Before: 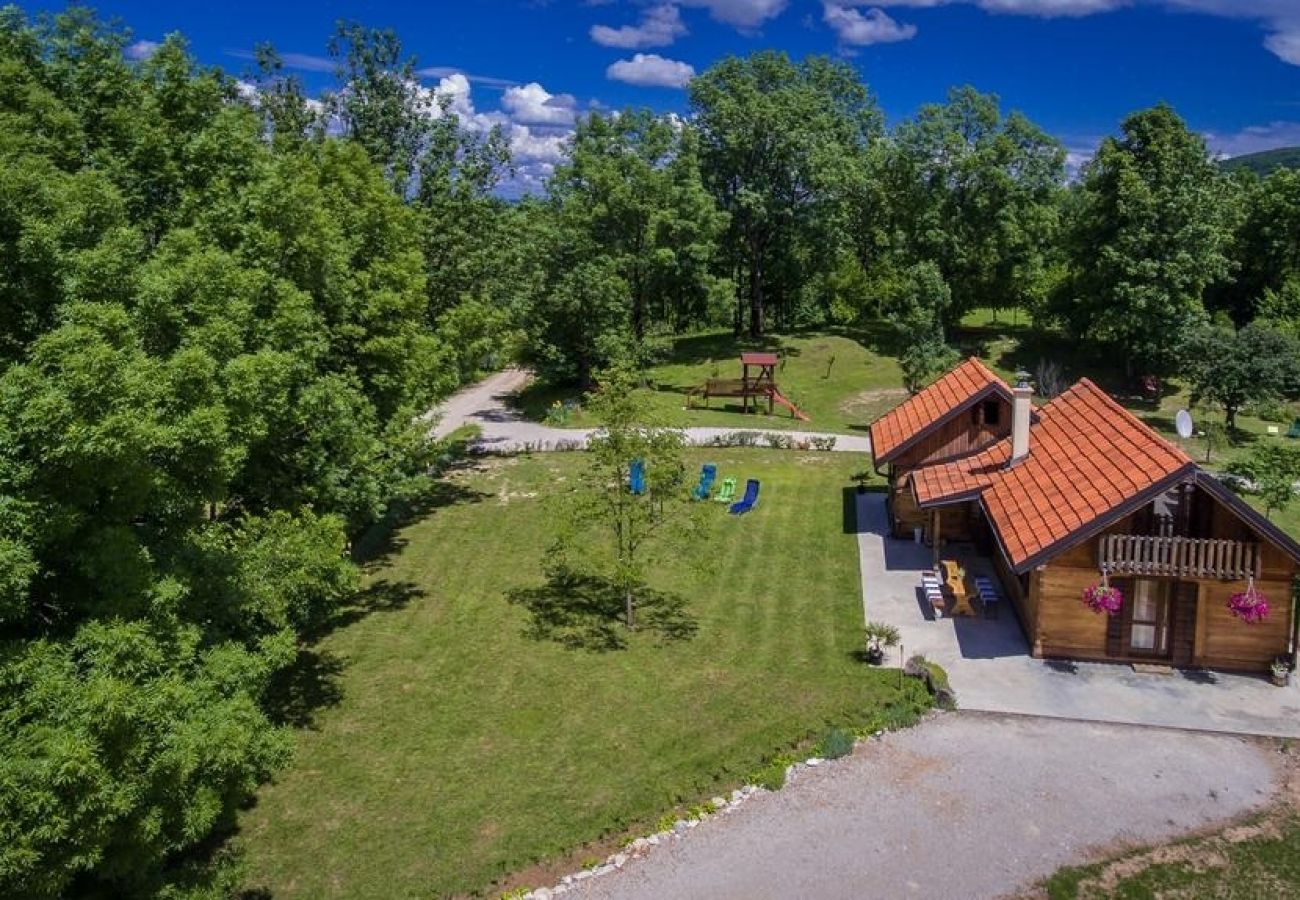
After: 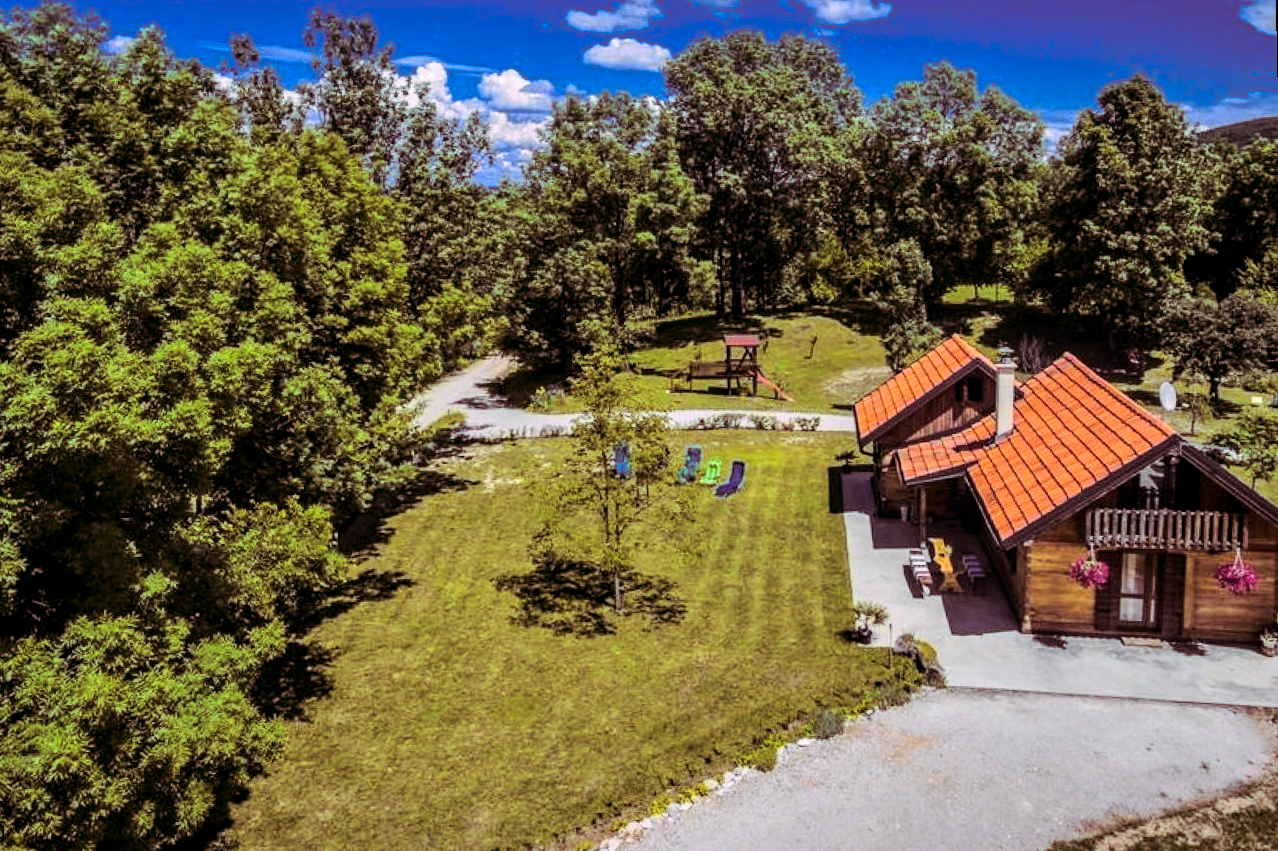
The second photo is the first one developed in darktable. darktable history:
tone curve: curves: ch0 [(0, 0) (0.11, 0.081) (0.256, 0.259) (0.398, 0.475) (0.498, 0.611) (0.65, 0.757) (0.835, 0.883) (1, 0.961)]; ch1 [(0, 0) (0.346, 0.307) (0.408, 0.369) (0.453, 0.457) (0.482, 0.479) (0.502, 0.498) (0.521, 0.51) (0.553, 0.554) (0.618, 0.65) (0.693, 0.727) (1, 1)]; ch2 [(0, 0) (0.366, 0.337) (0.434, 0.46) (0.485, 0.494) (0.5, 0.494) (0.511, 0.508) (0.537, 0.55) (0.579, 0.599) (0.621, 0.693) (1, 1)], color space Lab, independent channels, preserve colors none
contrast equalizer: octaves 7, y [[0.6 ×6], [0.55 ×6], [0 ×6], [0 ×6], [0 ×6]], mix 0.15
split-toning: highlights › hue 298.8°, highlights › saturation 0.73, compress 41.76%
rotate and perspective: rotation -1.24°, automatic cropping off
crop: left 1.964%, top 3.251%, right 1.122%, bottom 4.933%
local contrast: on, module defaults
